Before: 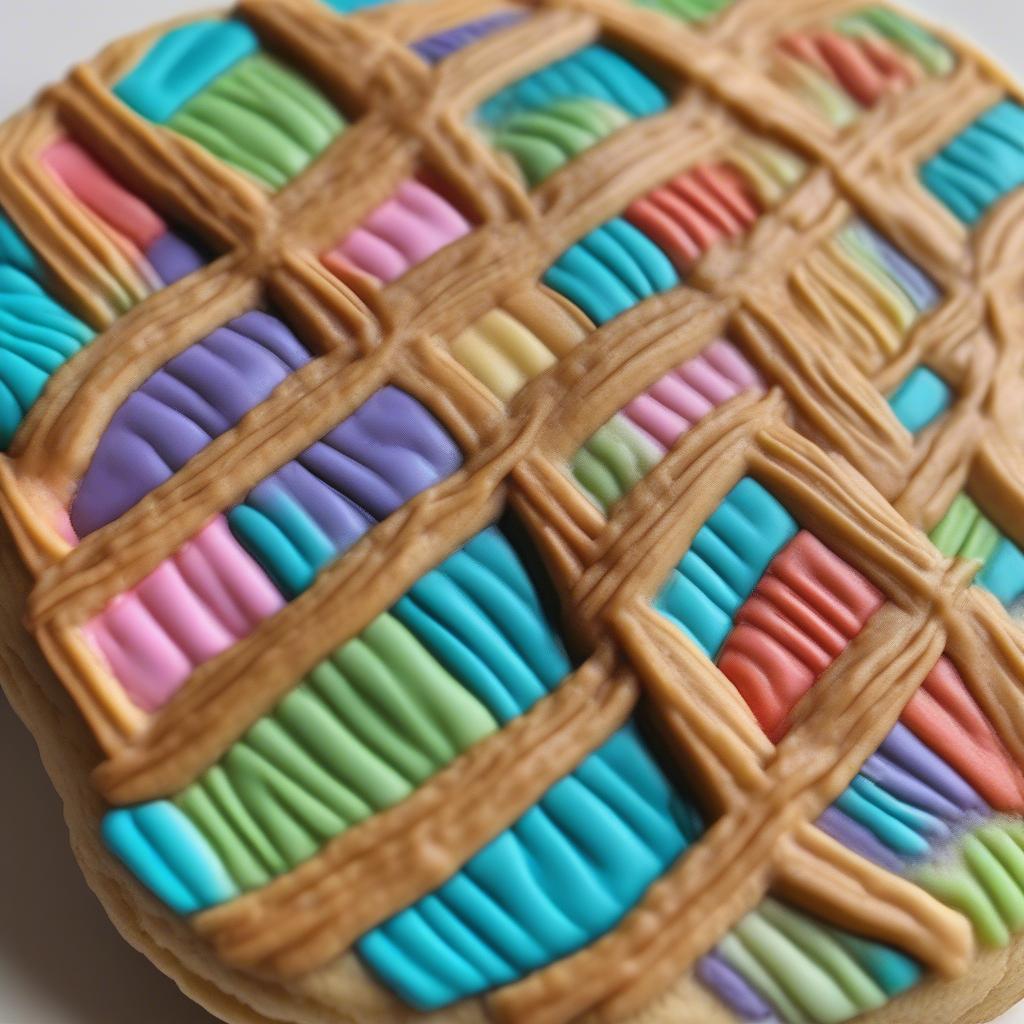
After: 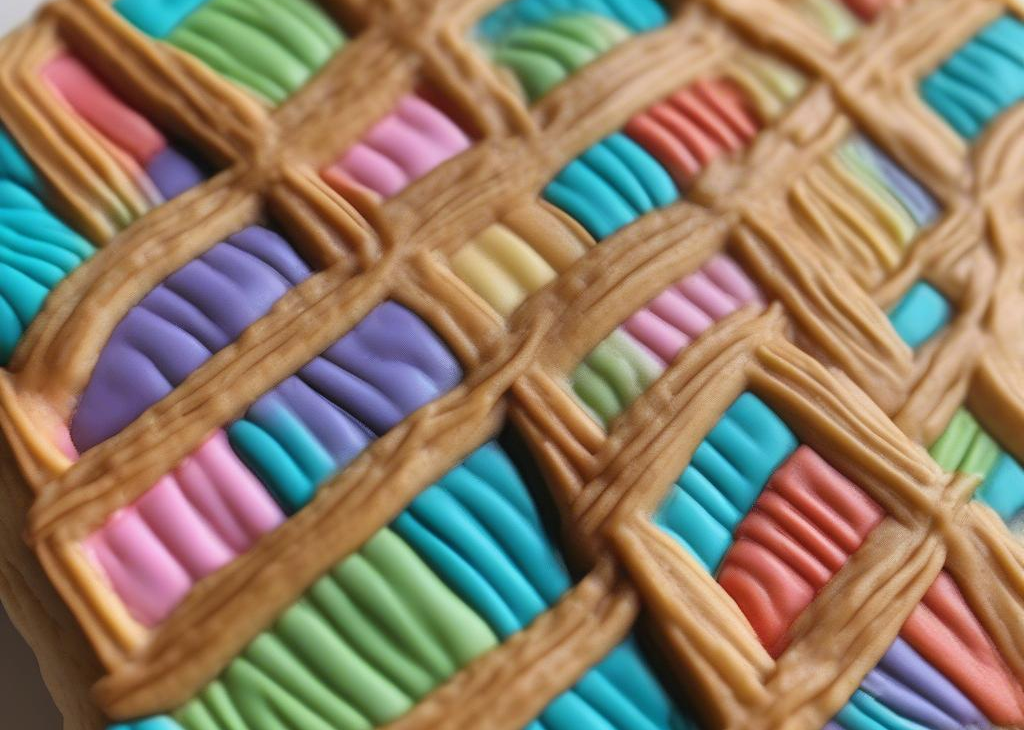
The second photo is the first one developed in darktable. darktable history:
crop and rotate: top 8.356%, bottom 20.265%
